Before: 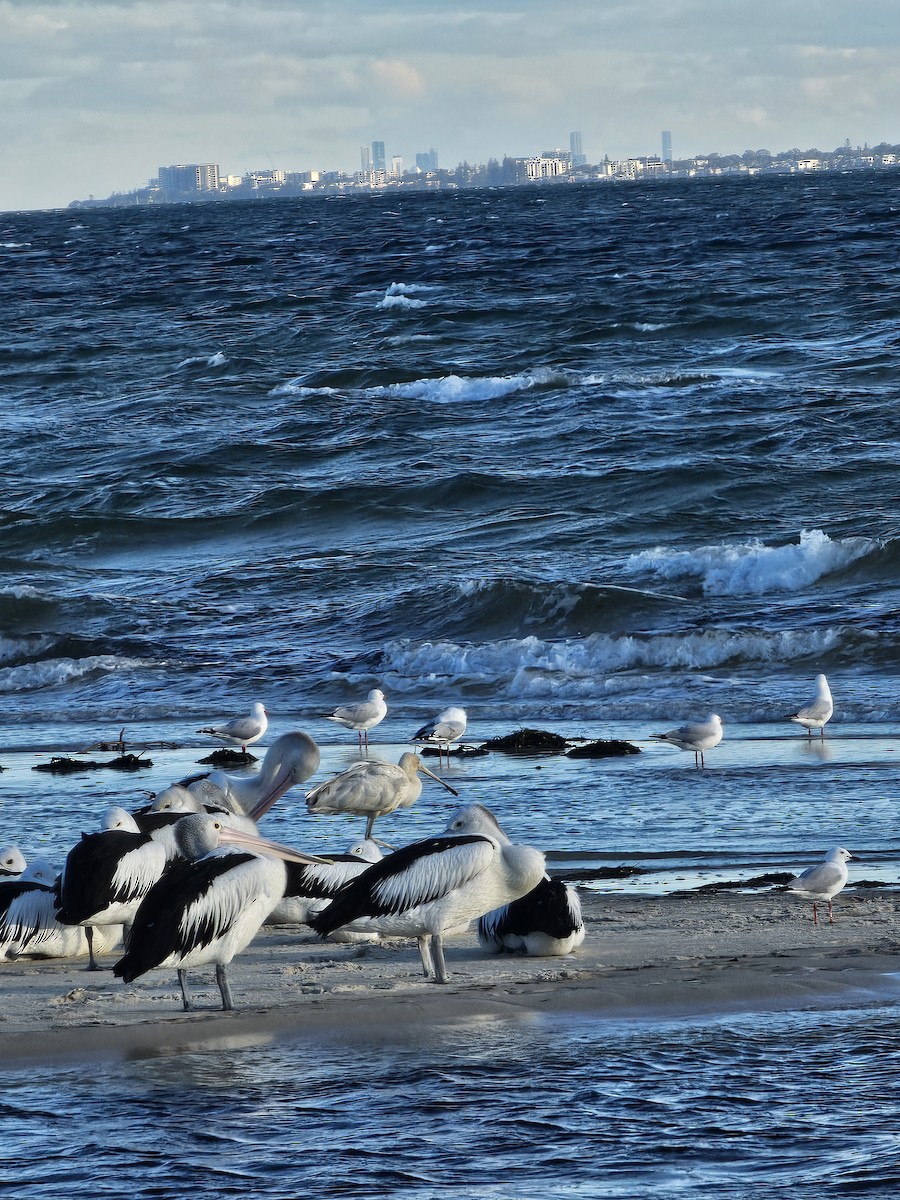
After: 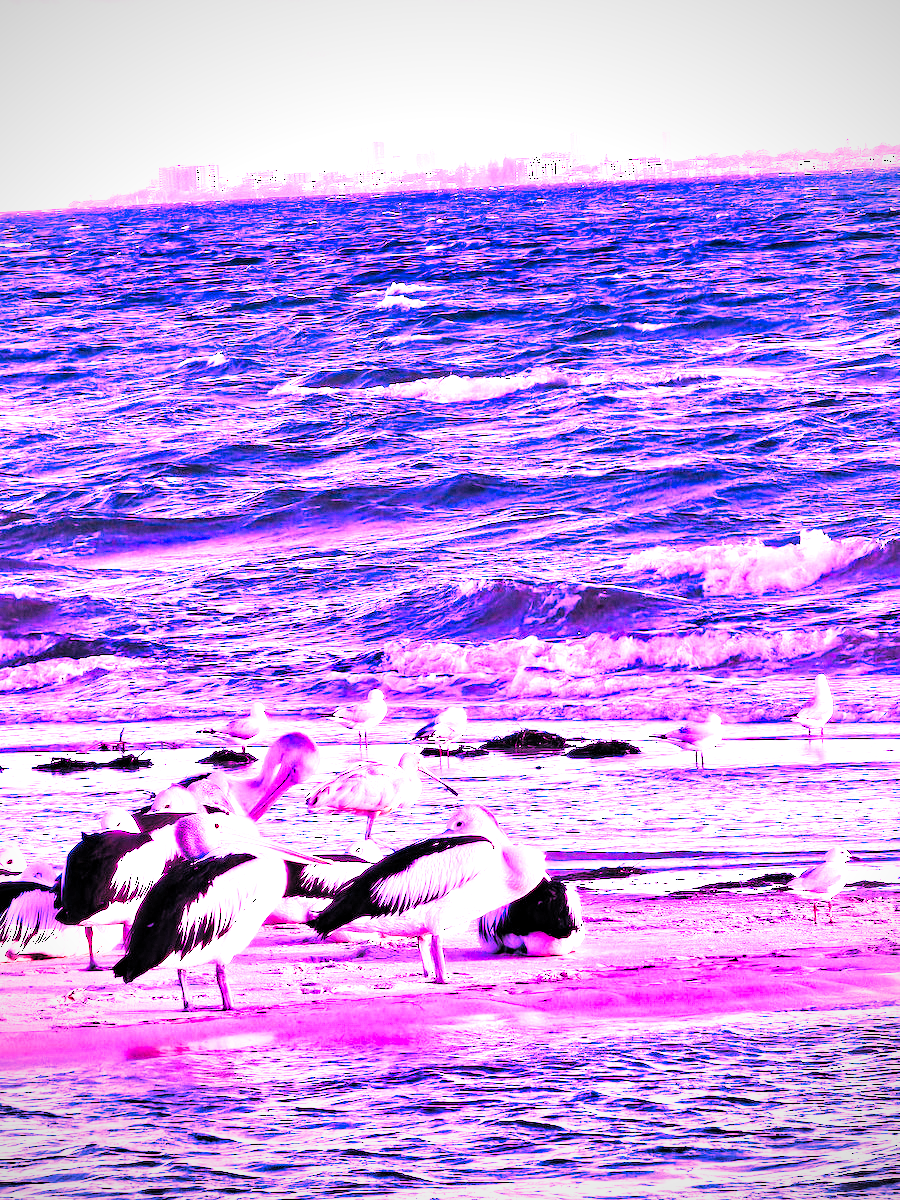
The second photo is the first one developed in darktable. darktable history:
raw chromatic aberrations: on, module defaults
color balance rgb: perceptual saturation grading › global saturation 25%, perceptual brilliance grading › mid-tones 10%, perceptual brilliance grading › shadows 15%, global vibrance 20%
filmic rgb: black relative exposure -7.65 EV, white relative exposure 4.56 EV, hardness 3.61
highlight reconstruction: method reconstruct color, iterations 1, diameter of reconstruction 64 px
hot pixels: on, module defaults
lens correction: scale 1.01, crop 1, focal 85, aperture 2.8, distance 10.02, camera "Canon EOS RP", lens "Canon RF 85mm F2 MACRO IS STM"
raw denoise: x [[0, 0.25, 0.5, 0.75, 1] ×4]
tone equalizer: on, module defaults
white balance: red 2.004, blue 1.654
levels: mode automatic, black 0.023%, white 99.97%, levels [0.062, 0.494, 0.925]
velvia: strength 15% | blend: blend mode lighten, opacity 100%; mask: uniform (no mask)
local contrast: highlights 100%, shadows 100%, detail 120%, midtone range 0.2
contrast brightness saturation: contrast 0.2, brightness 0.16, saturation 0.22
filmic: grey point source 18, black point source -8.65, white point source 2.45, grey point target 18, white point target 100, output power 2.2, latitude stops 2, contrast 1.5, saturation 100, global saturation 100
haze removal: strength 0.29, distance 0.25, compatibility mode true, adaptive false
vibrance: on, module defaults
vignetting: fall-off radius 60.92%
exposure: black level correction -0.002, exposure 1.35 EV, compensate highlight preservation false
